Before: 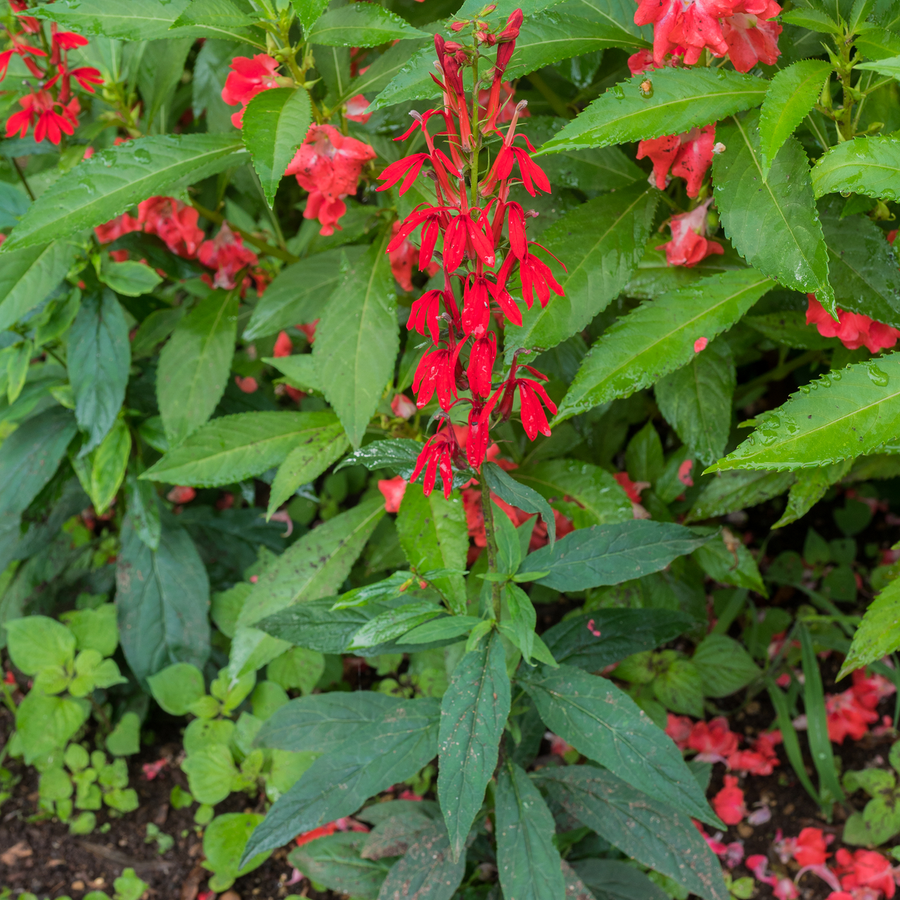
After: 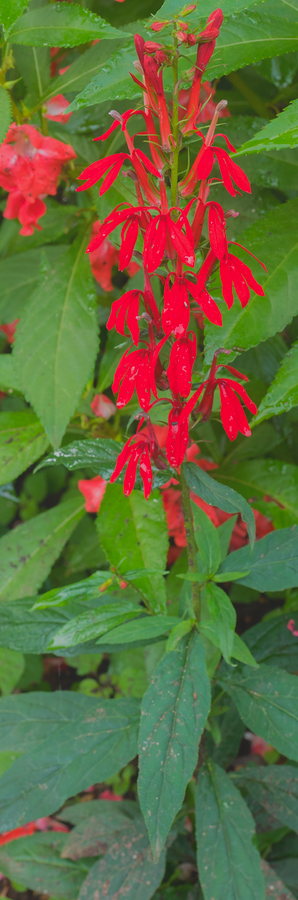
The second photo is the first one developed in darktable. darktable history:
local contrast: detail 69%
crop: left 33.372%, right 33.427%
